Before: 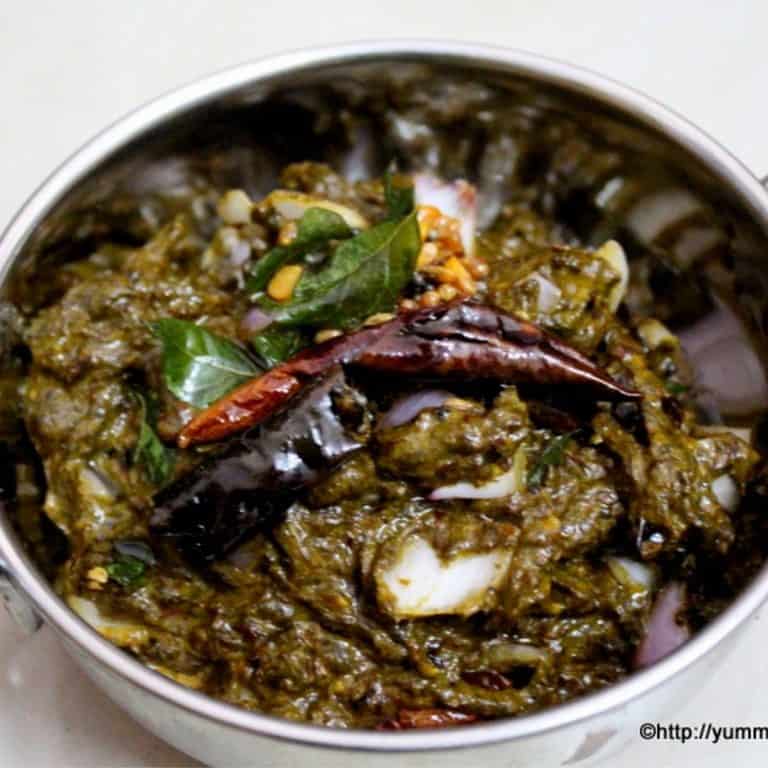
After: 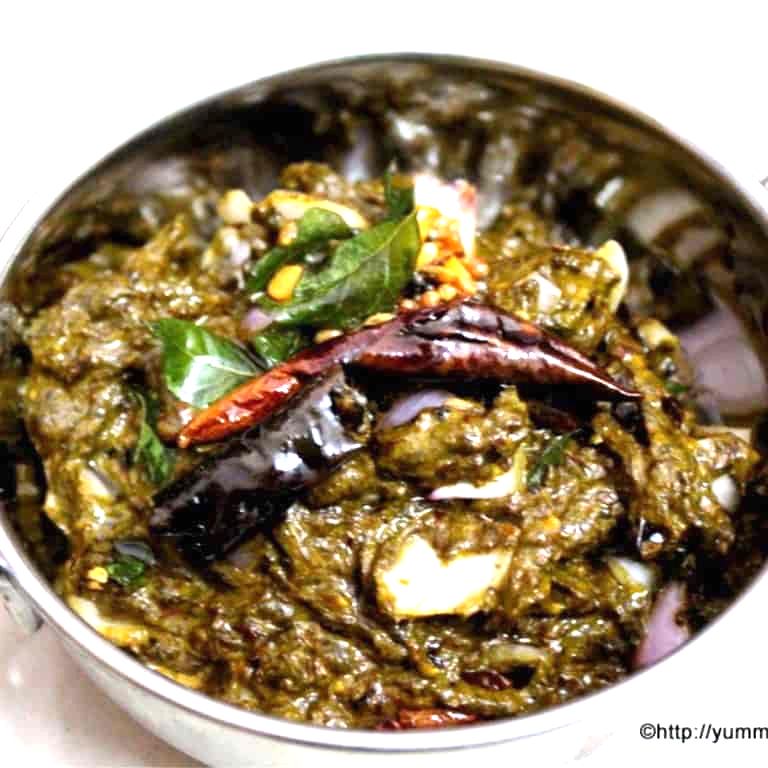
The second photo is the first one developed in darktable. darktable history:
exposure: black level correction 0, exposure 1.179 EV, compensate exposure bias true, compensate highlight preservation false
